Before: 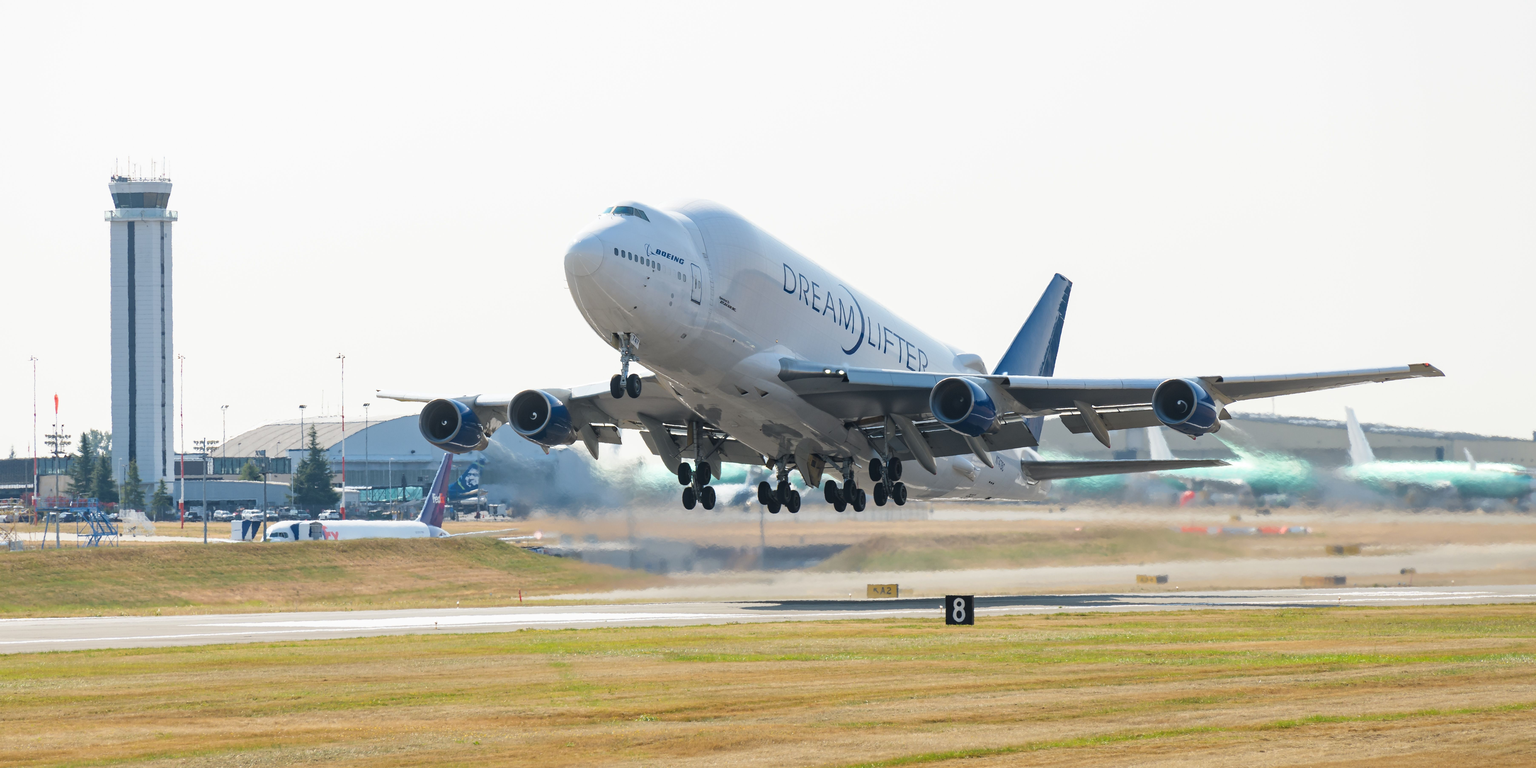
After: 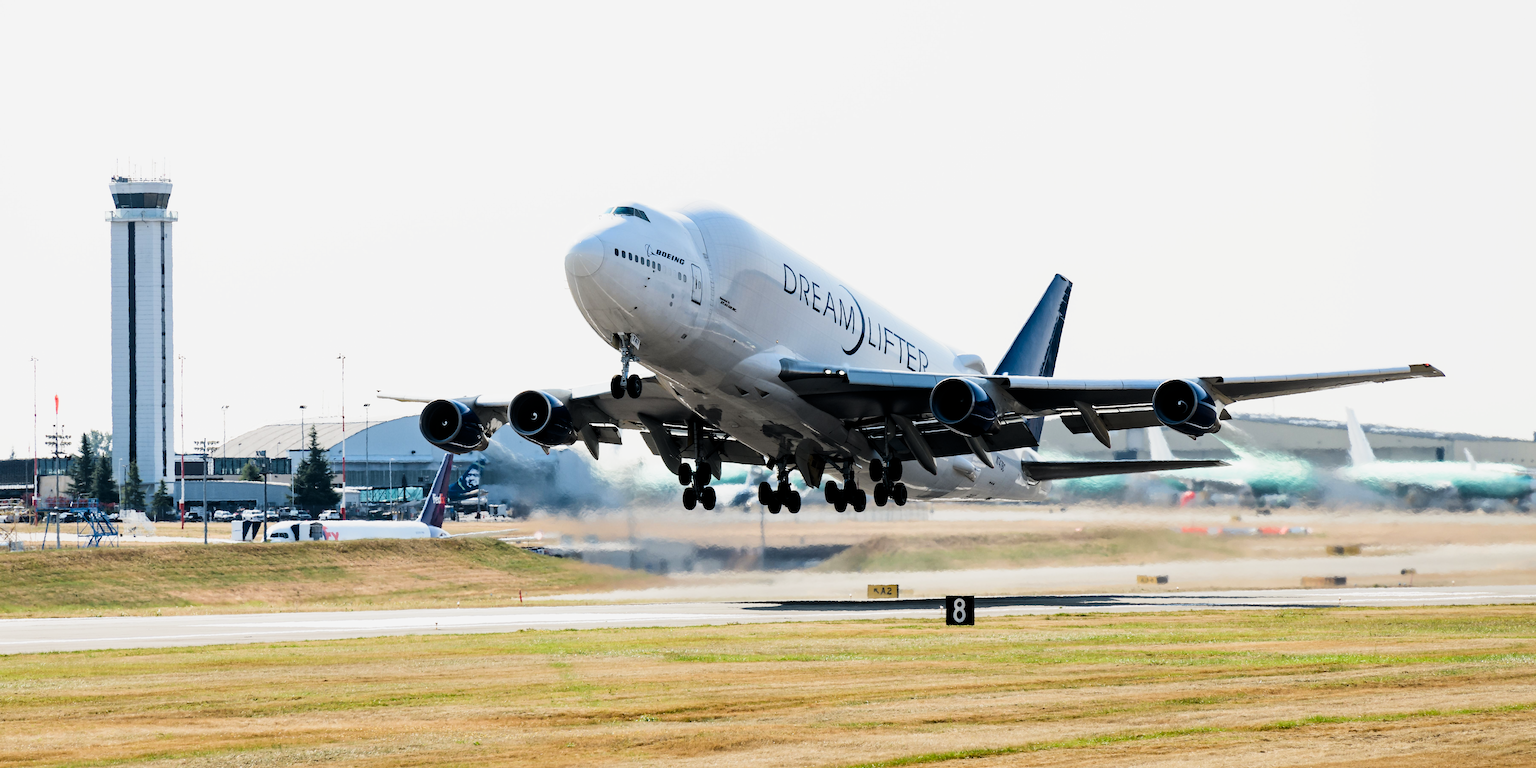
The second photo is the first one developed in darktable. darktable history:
filmic rgb: black relative exposure -4.01 EV, white relative exposure 2.99 EV, hardness 3, contrast 1.517, add noise in highlights 0, preserve chrominance luminance Y, color science v3 (2019), use custom middle-gray values true, contrast in highlights soft
contrast brightness saturation: contrast 0.193, brightness -0.101, saturation 0.206
